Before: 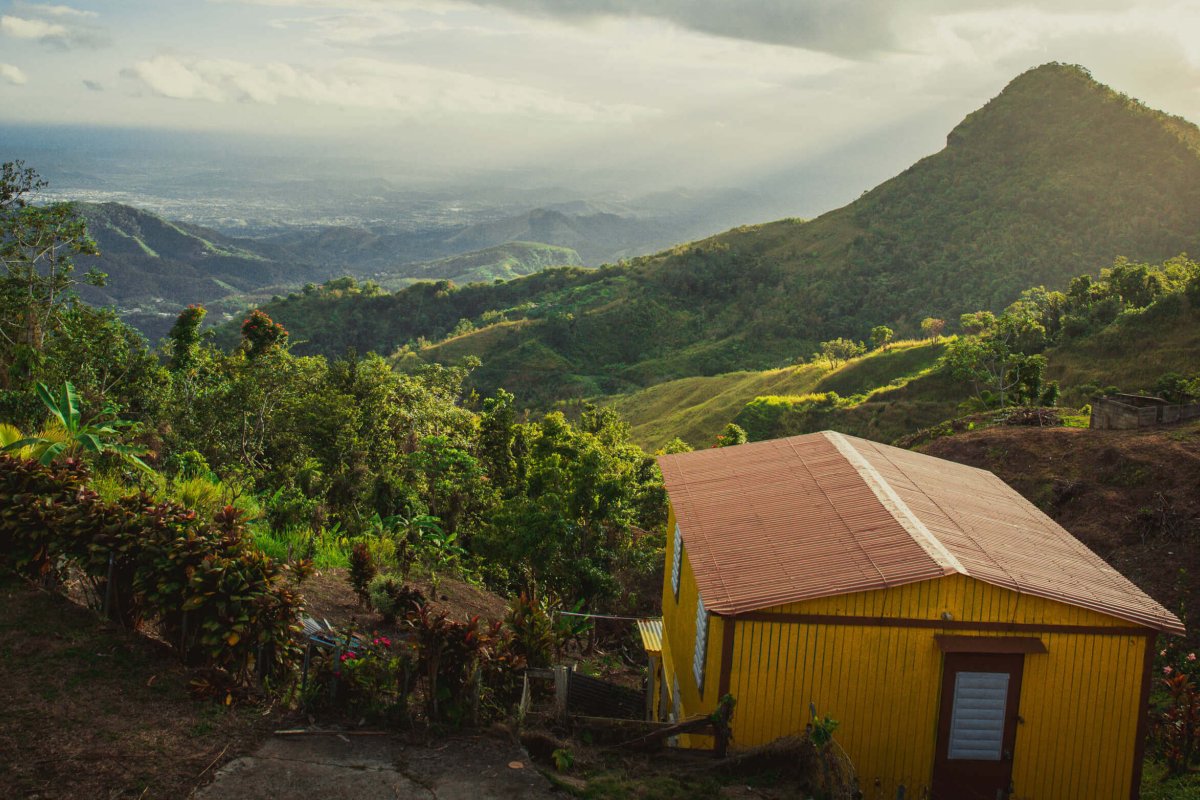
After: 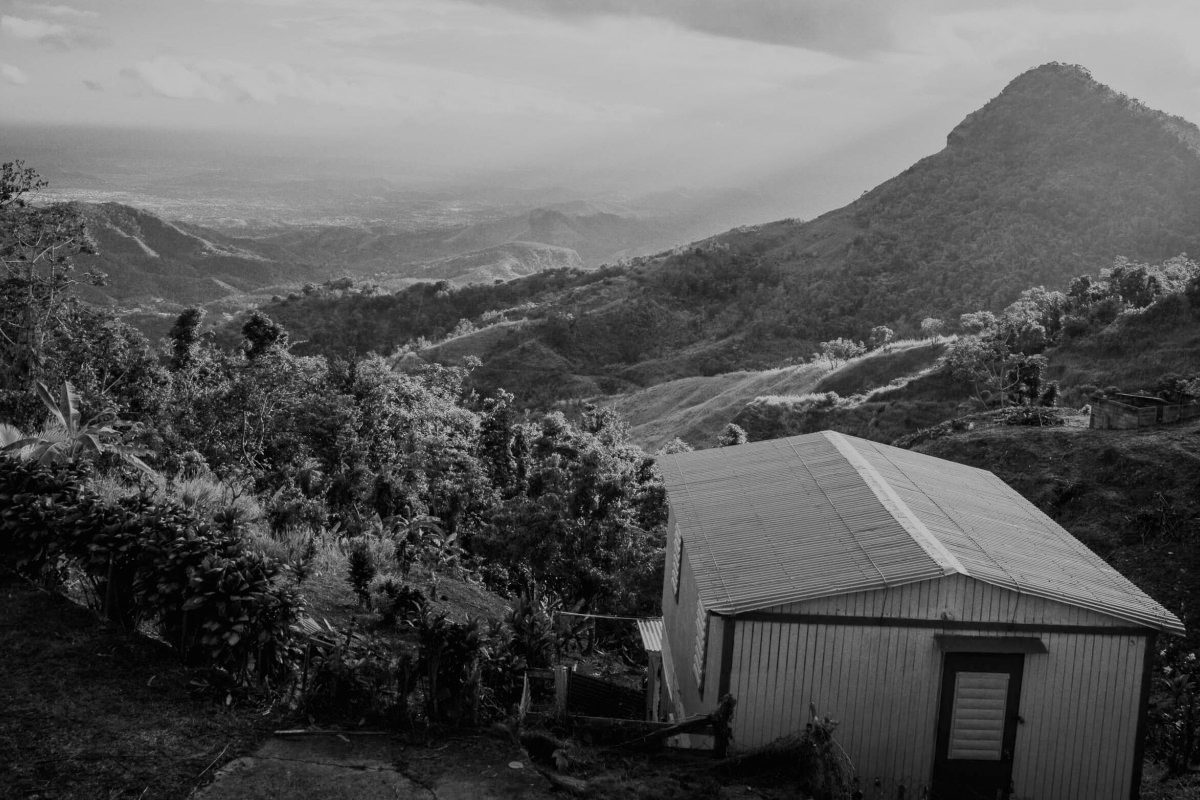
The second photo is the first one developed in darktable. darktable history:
monochrome: on, module defaults
filmic rgb: black relative exposure -7.32 EV, white relative exposure 5.09 EV, hardness 3.2
